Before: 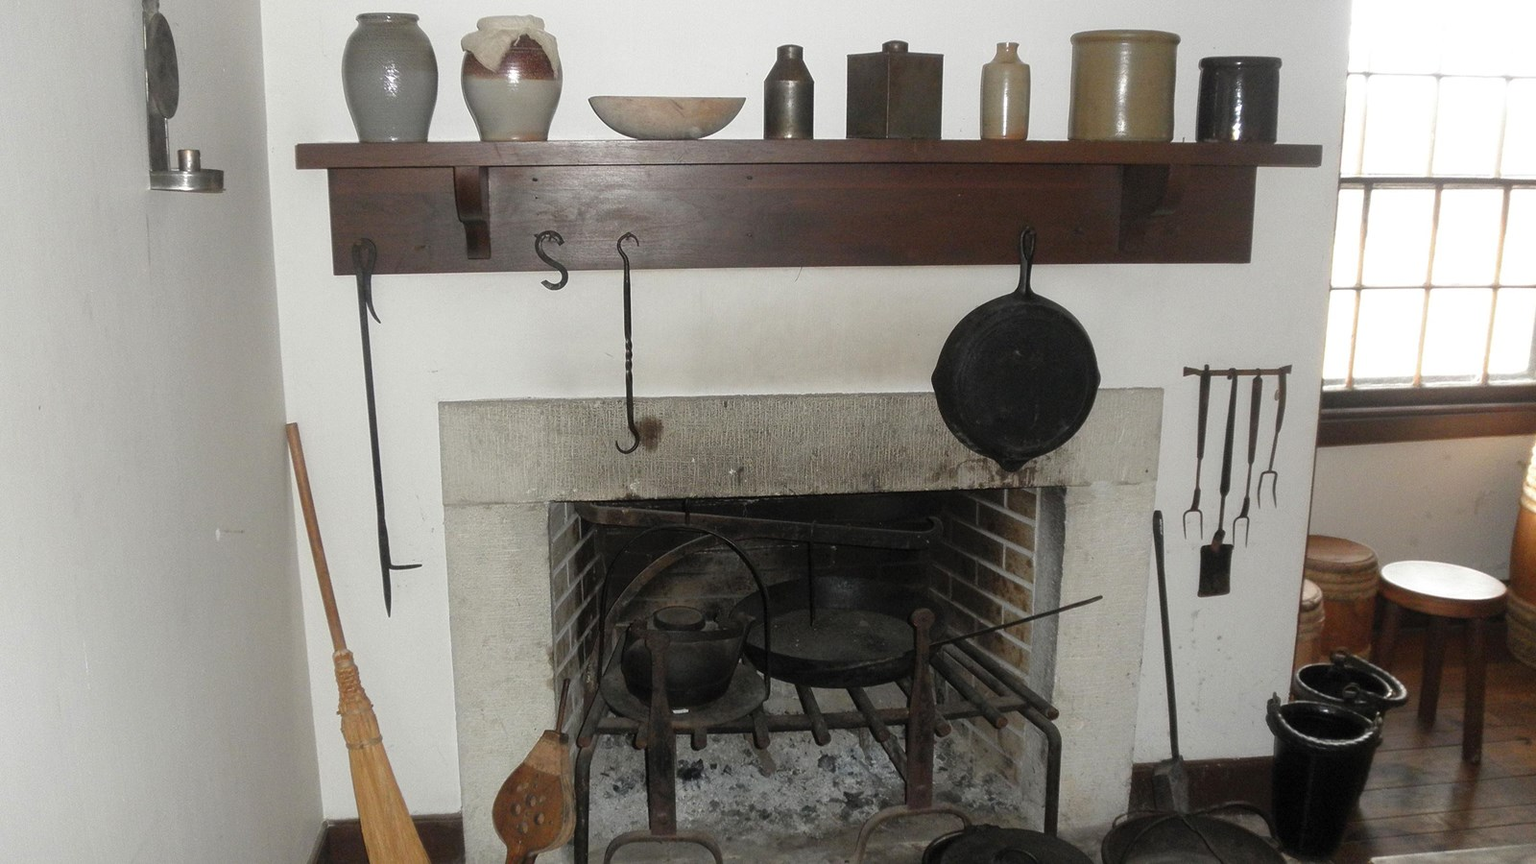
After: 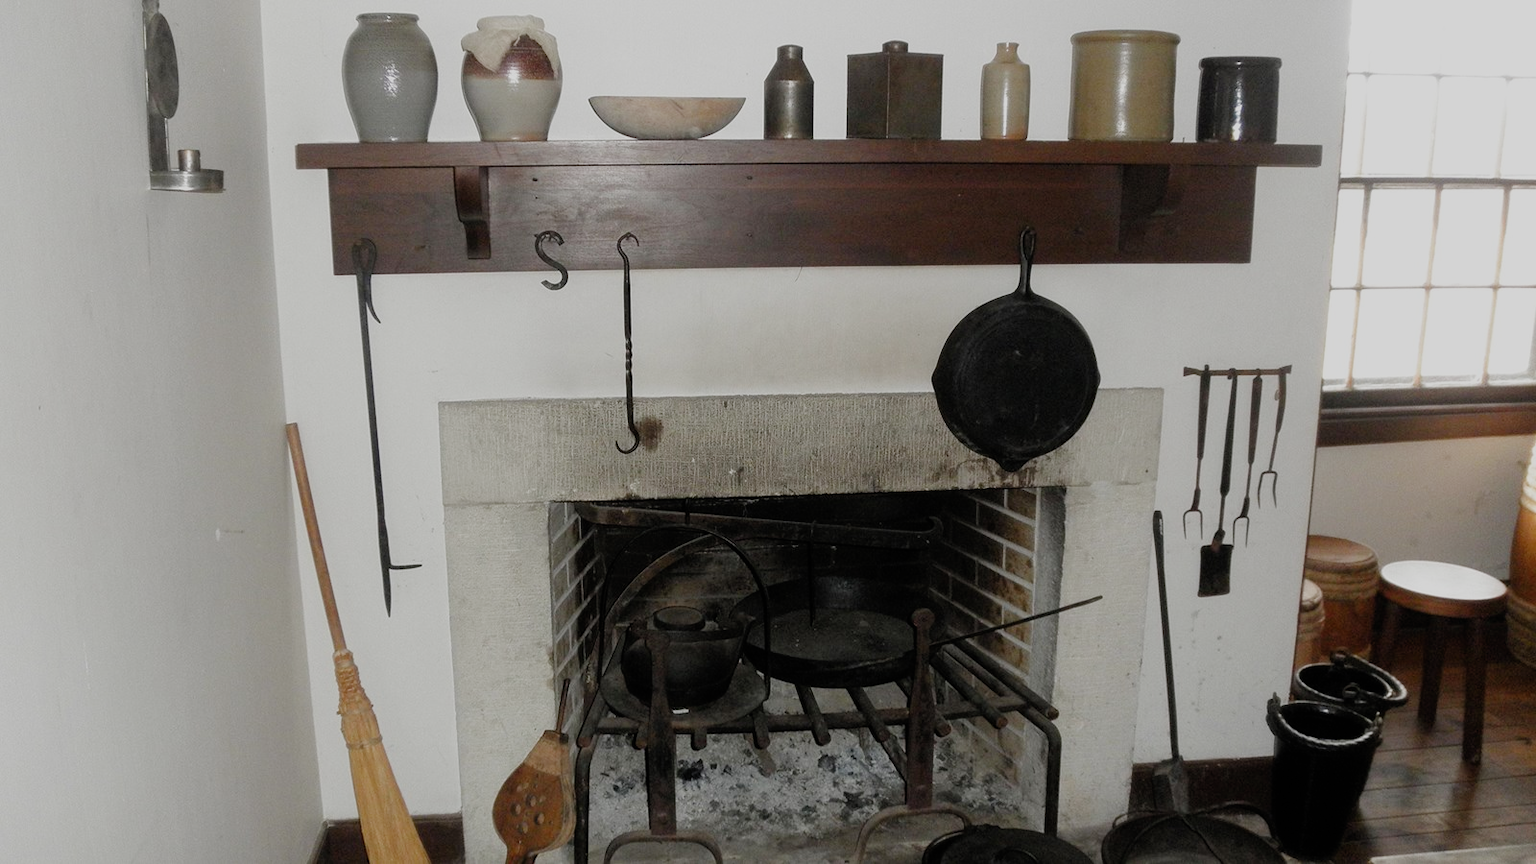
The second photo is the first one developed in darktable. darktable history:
filmic rgb: black relative exposure -7.65 EV, white relative exposure 4.56 EV, hardness 3.61, preserve chrominance no, color science v3 (2019), use custom middle-gray values true
